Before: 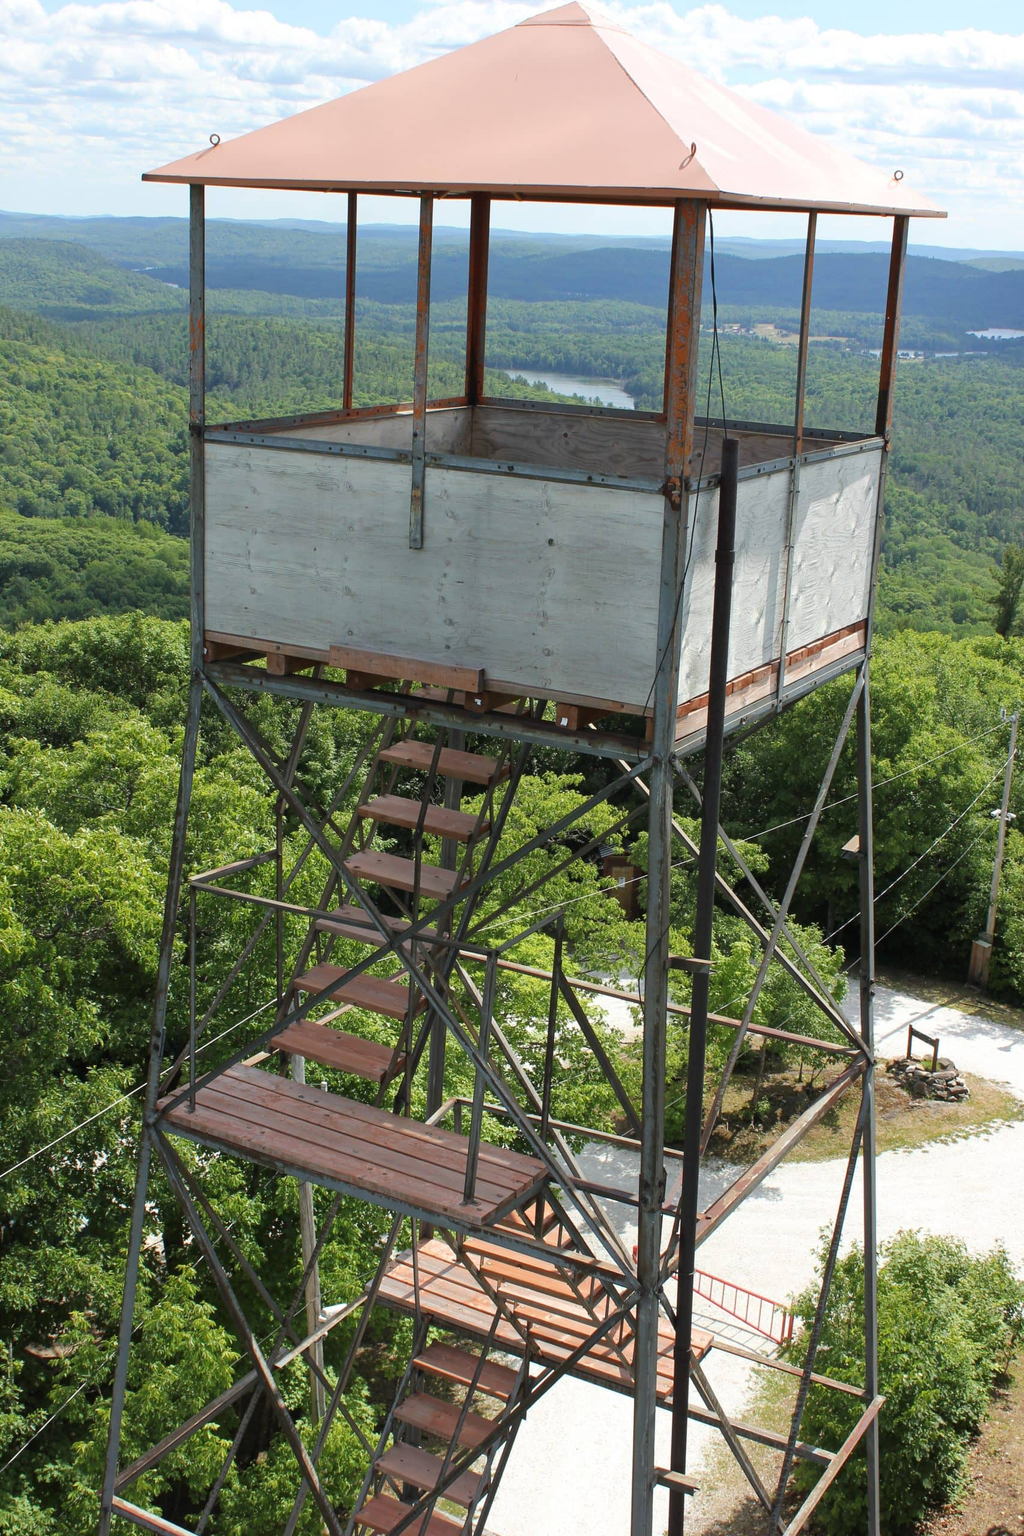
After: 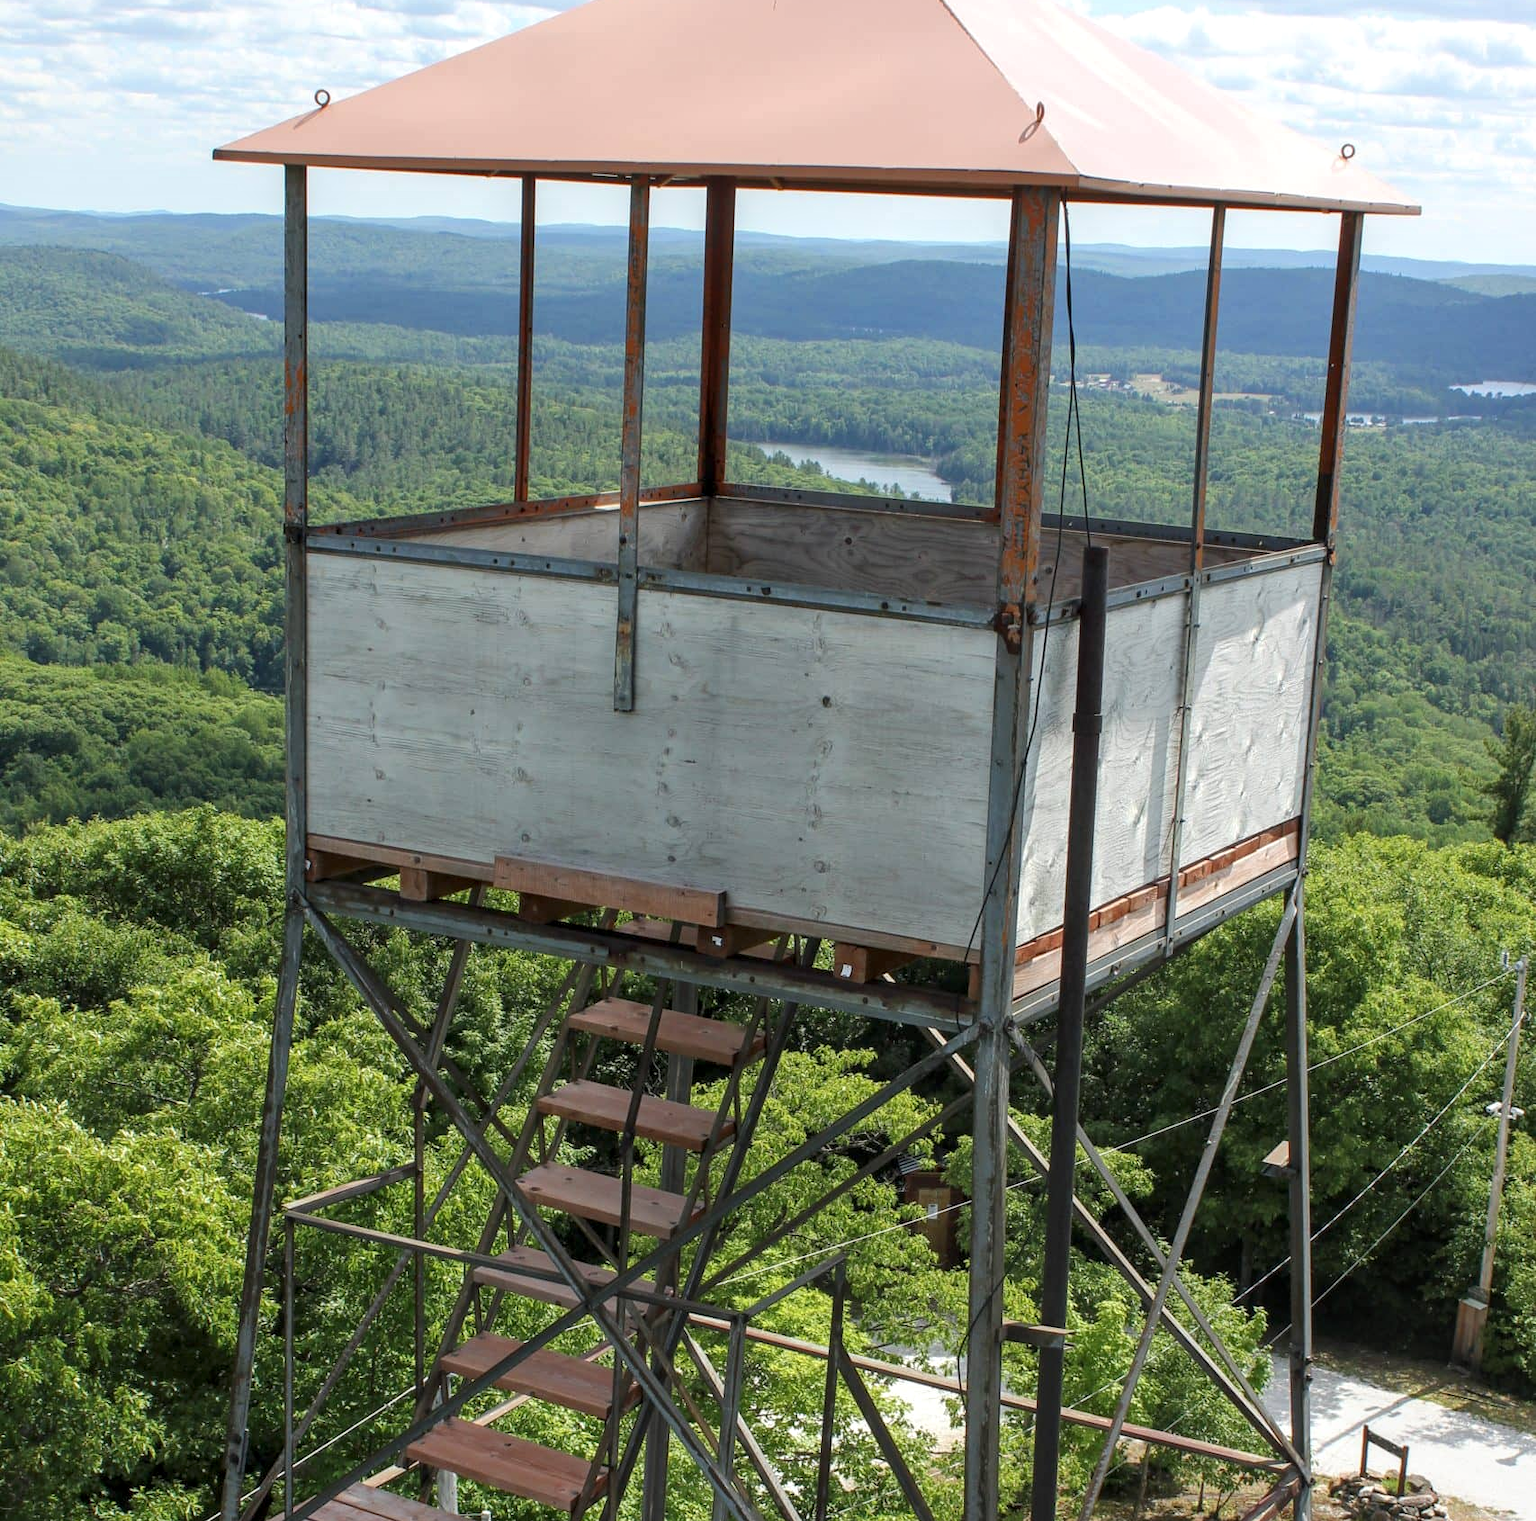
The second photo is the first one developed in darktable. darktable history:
crop and rotate: top 4.871%, bottom 29.063%
tone equalizer: on, module defaults
local contrast: on, module defaults
